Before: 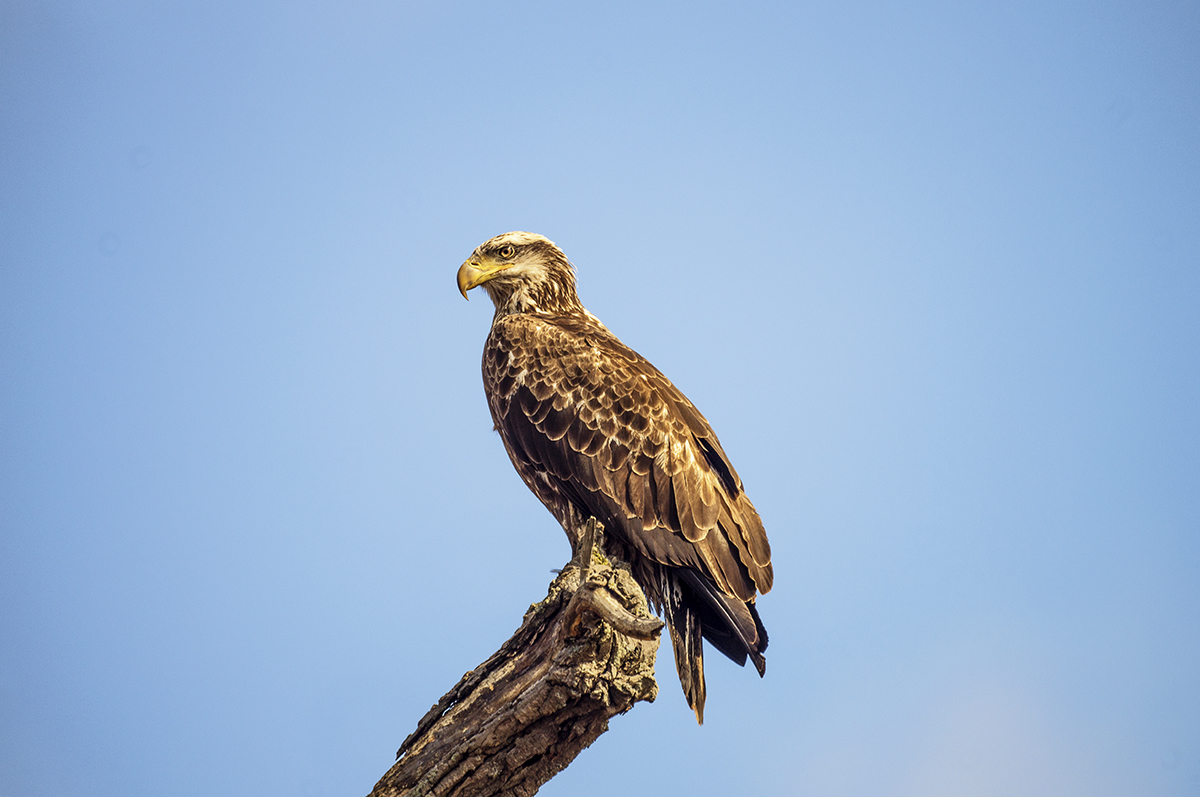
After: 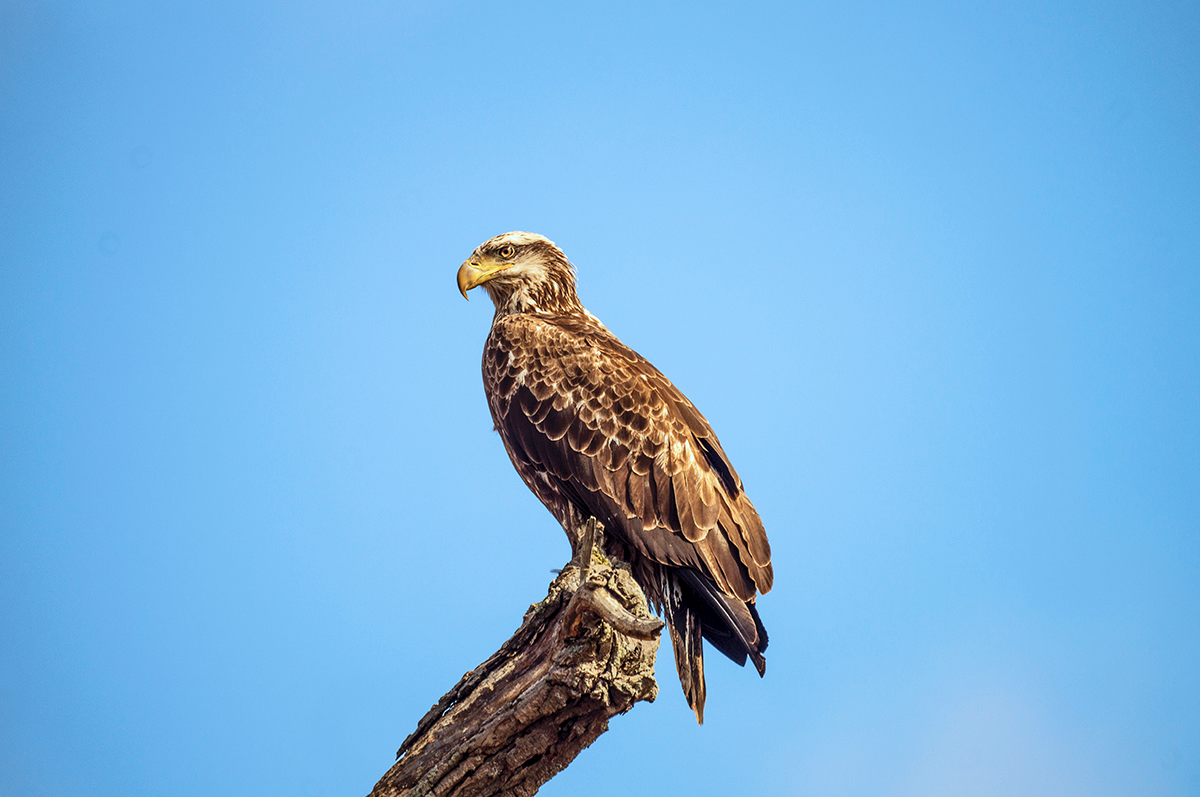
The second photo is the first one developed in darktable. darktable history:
vibrance: vibrance 0%
color correction: highlights a* -4.18, highlights b* -10.81
shadows and highlights: shadows 62.66, white point adjustment 0.37, highlights -34.44, compress 83.82%
